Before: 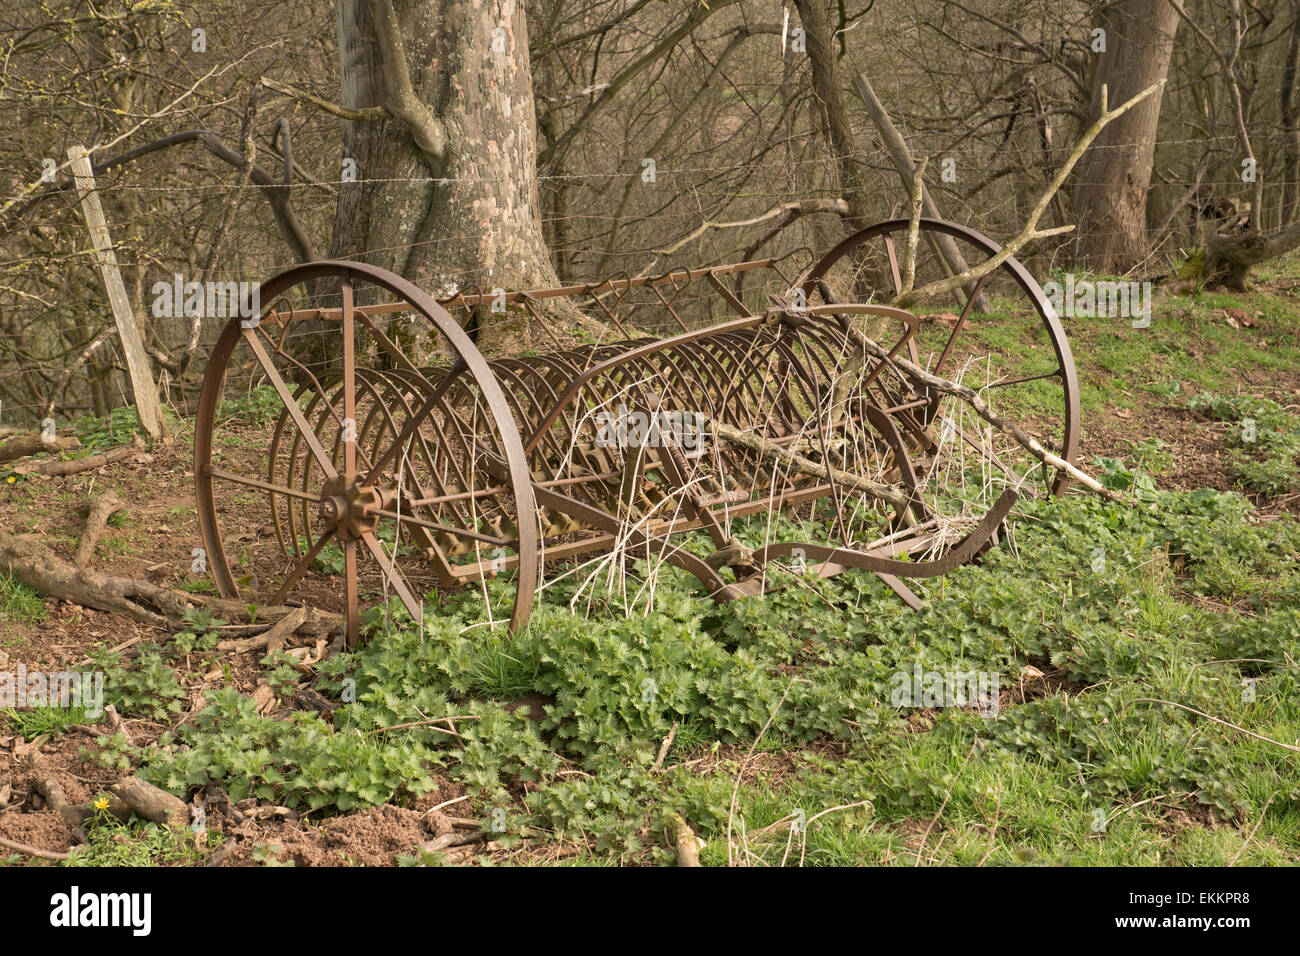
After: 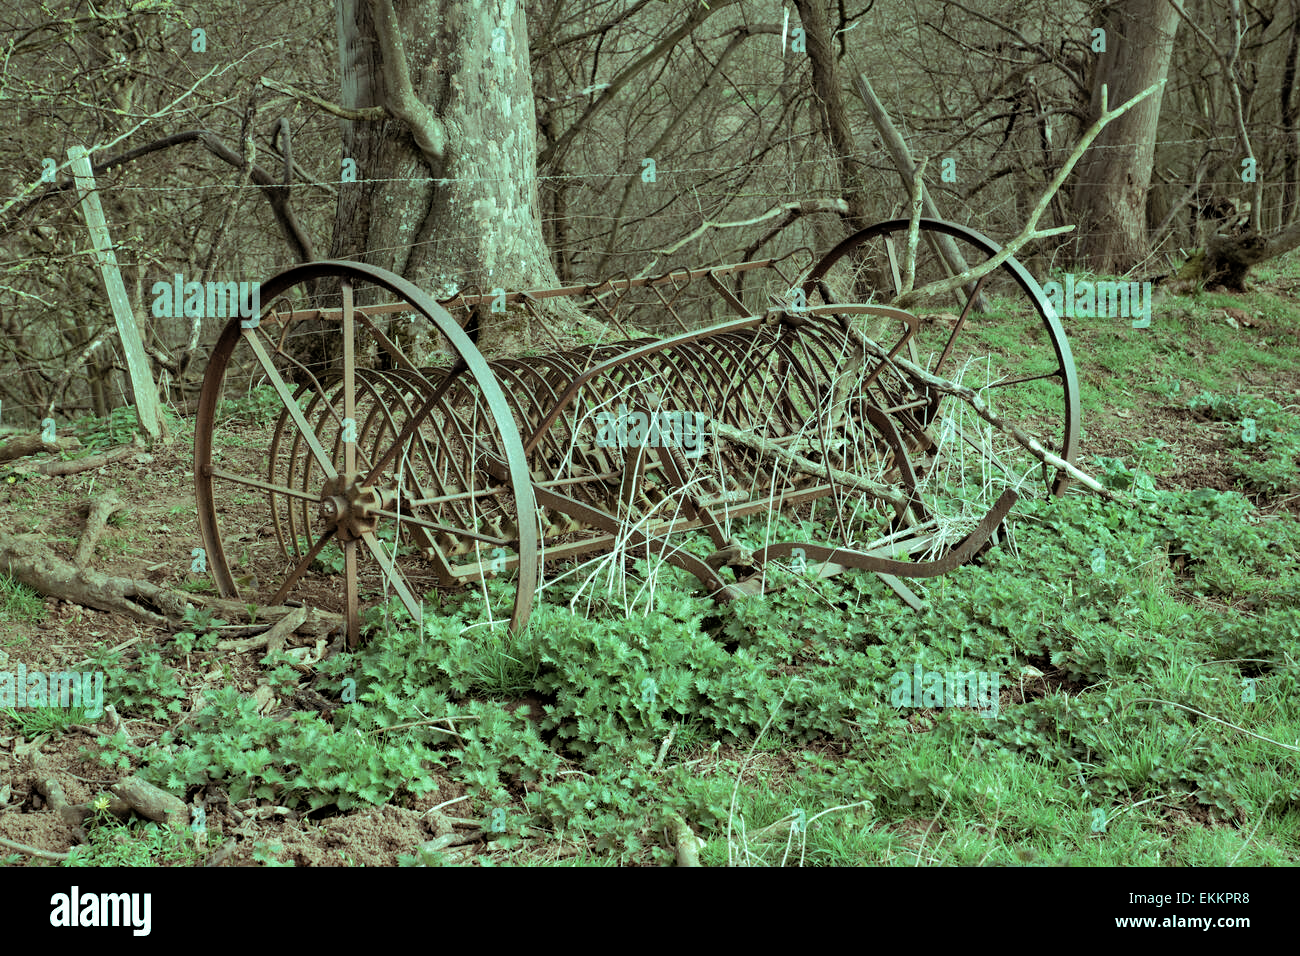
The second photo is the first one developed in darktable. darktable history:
shadows and highlights: on, module defaults
color balance rgb: highlights gain › chroma 7.395%, highlights gain › hue 183.1°, linear chroma grading › shadows -1.647%, linear chroma grading › highlights -14.3%, linear chroma grading › global chroma -9.429%, linear chroma grading › mid-tones -9.901%, perceptual saturation grading › global saturation 0.301%
exposure: compensate highlight preservation false
filmic rgb: middle gray luminance 8.84%, black relative exposure -6.29 EV, white relative exposure 2.71 EV, target black luminance 0%, hardness 4.78, latitude 73.27%, contrast 1.34, shadows ↔ highlights balance 10.04%, color science v4 (2020)
